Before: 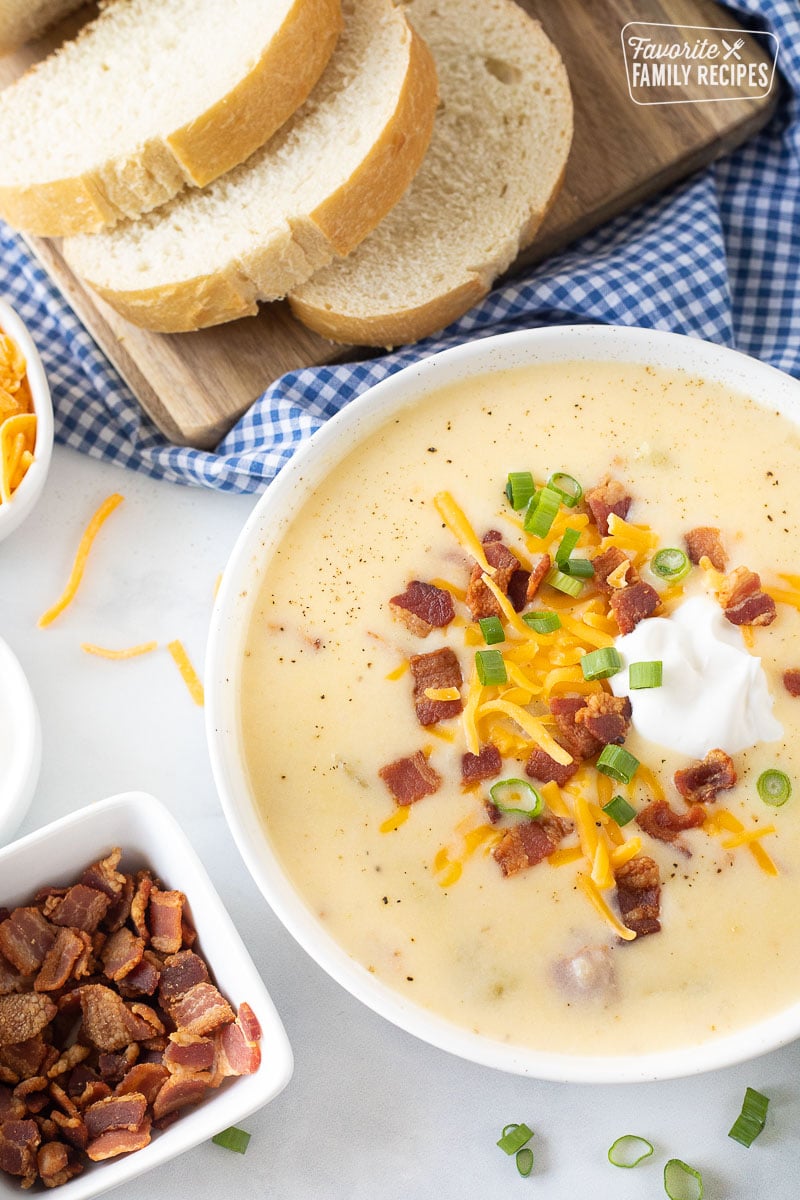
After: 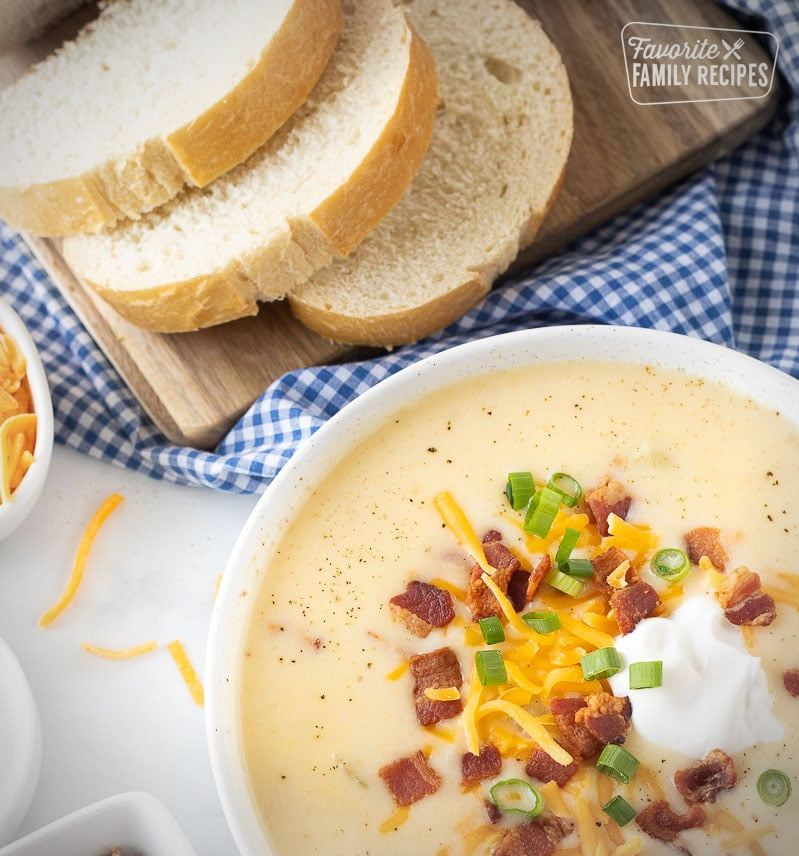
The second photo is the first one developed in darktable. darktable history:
crop: right 0%, bottom 28.647%
vignetting: fall-off start 79.94%
